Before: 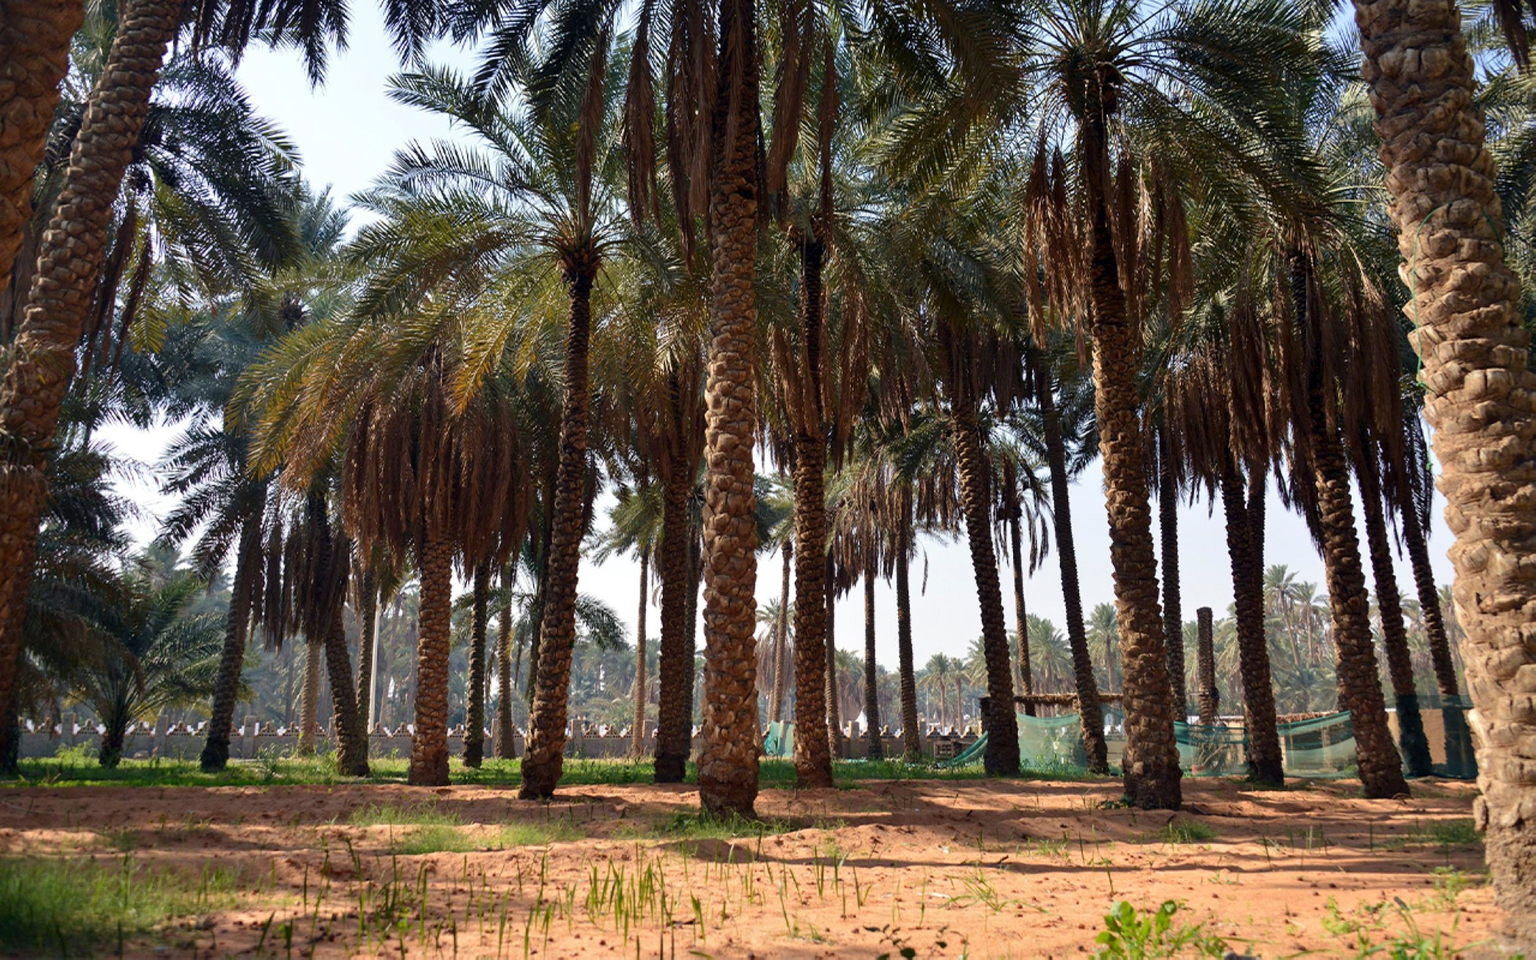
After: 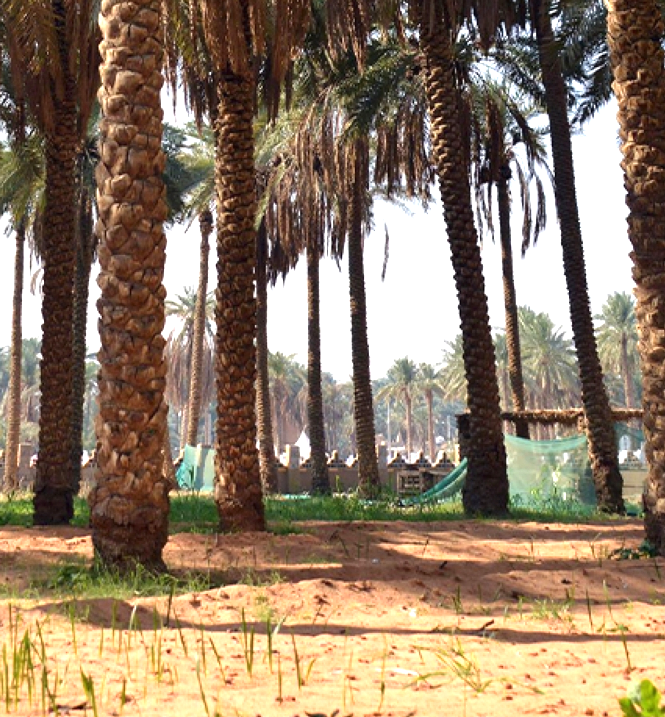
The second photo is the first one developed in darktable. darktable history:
exposure: black level correction 0, exposure 0.696 EV
crop: left 40.963%, top 39.583%, right 25.767%, bottom 2.999%
